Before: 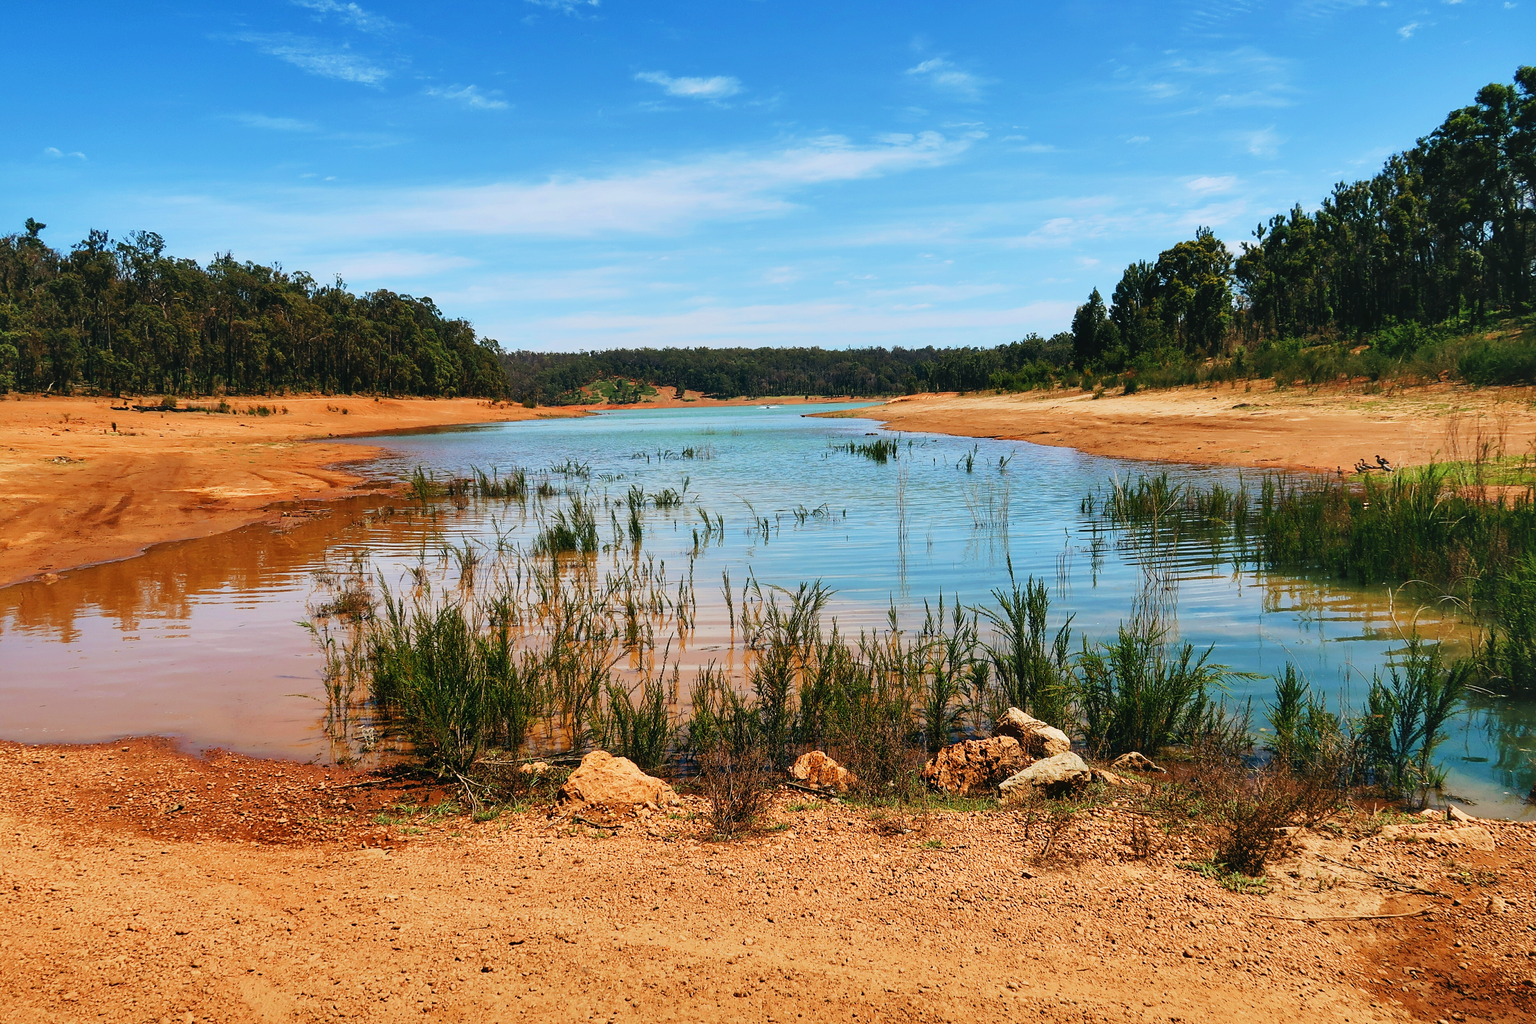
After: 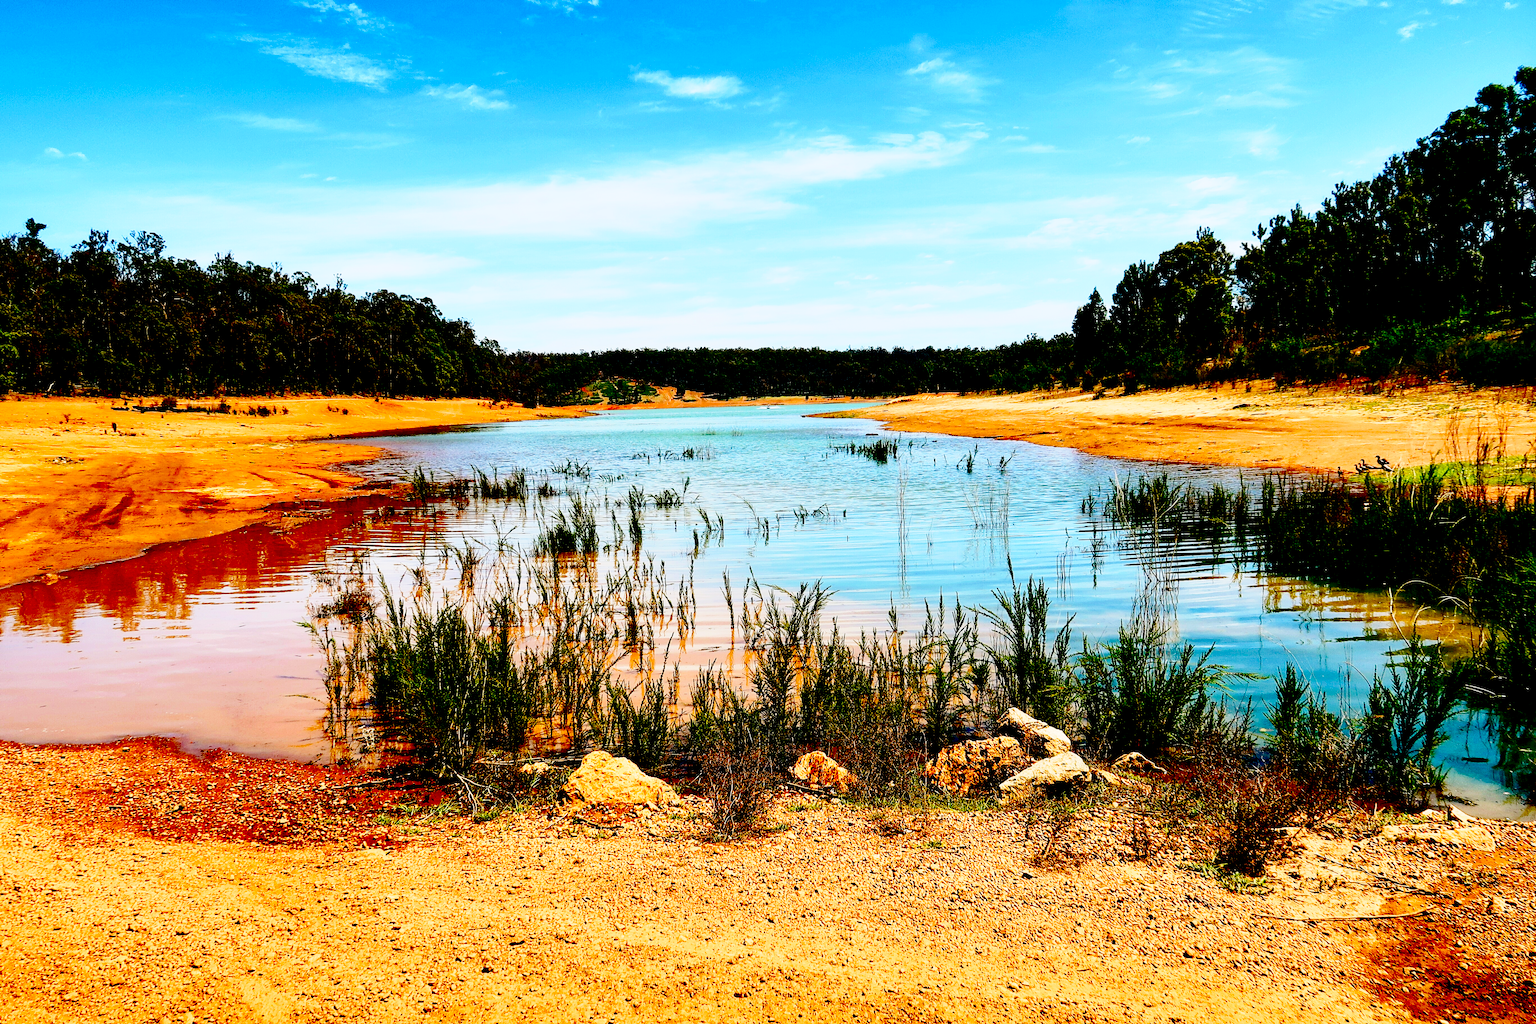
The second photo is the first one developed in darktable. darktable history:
base curve: curves: ch0 [(0, 0) (0.028, 0.03) (0.121, 0.232) (0.46, 0.748) (0.859, 0.968) (1, 1)], preserve colors none
exposure: black level correction 0.047, exposure 0.013 EV, compensate highlight preservation false
contrast brightness saturation: contrast 0.2, brightness -0.11, saturation 0.1
